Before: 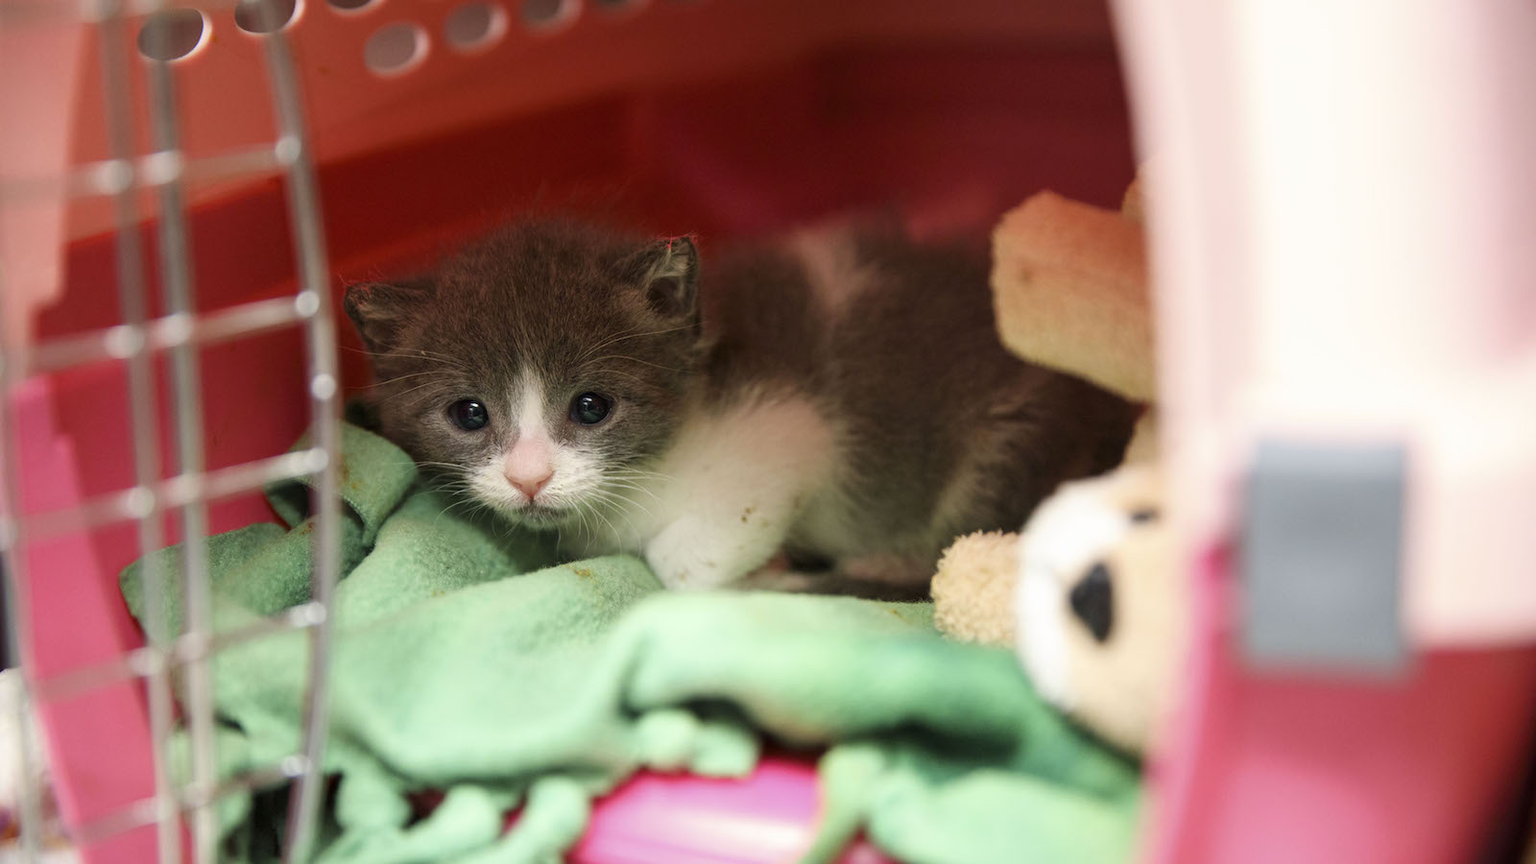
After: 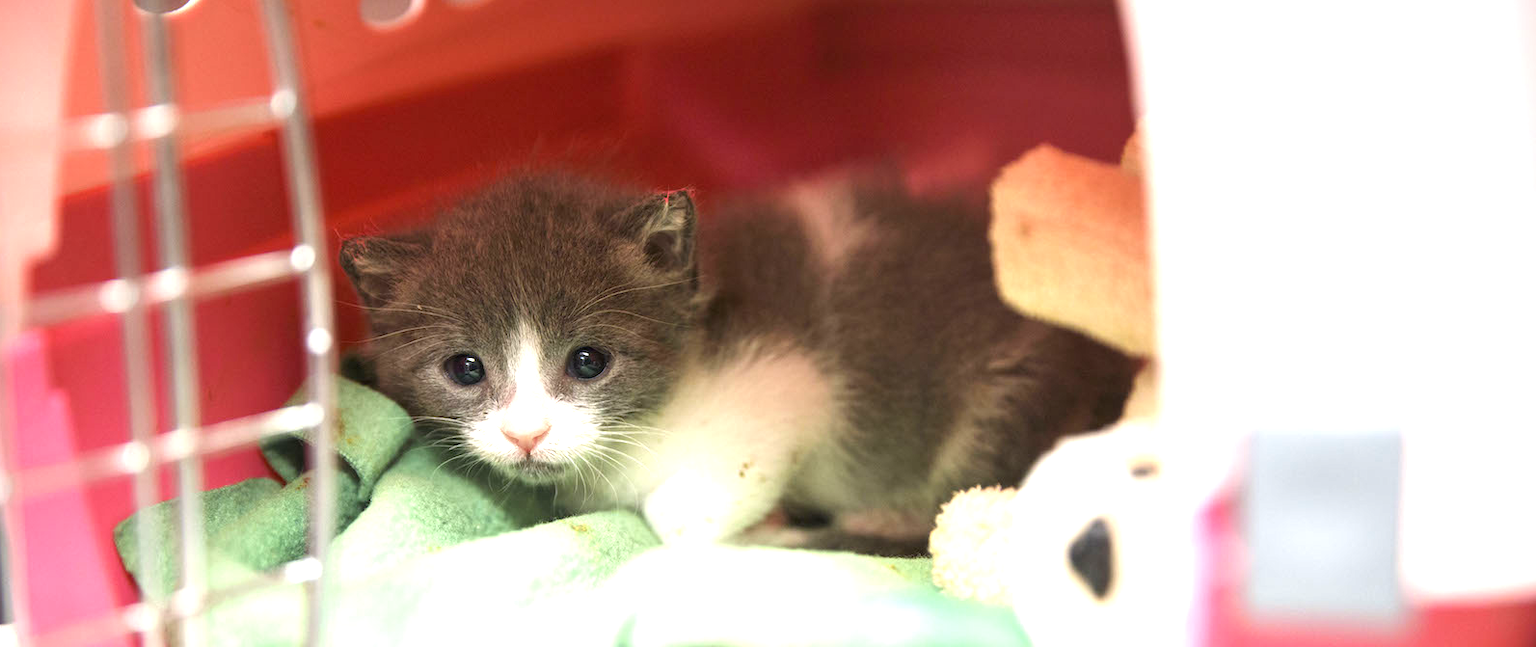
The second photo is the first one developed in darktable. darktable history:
crop: left 0.387%, top 5.469%, bottom 19.809%
exposure: black level correction 0, exposure 1.2 EV, compensate exposure bias true, compensate highlight preservation false
